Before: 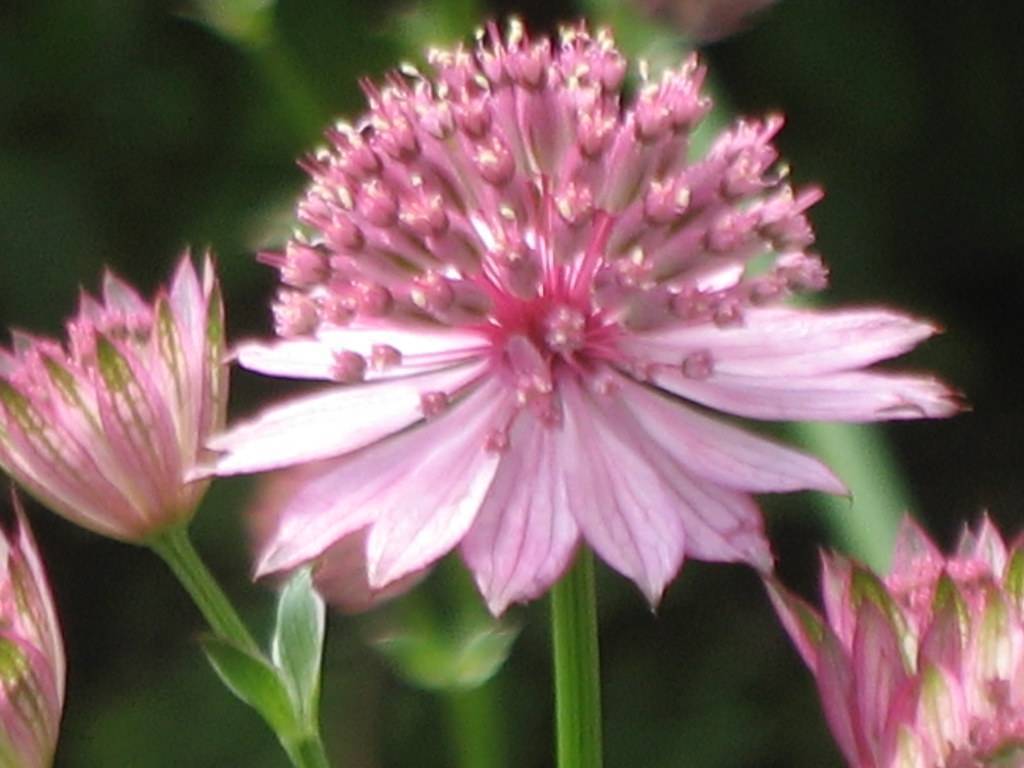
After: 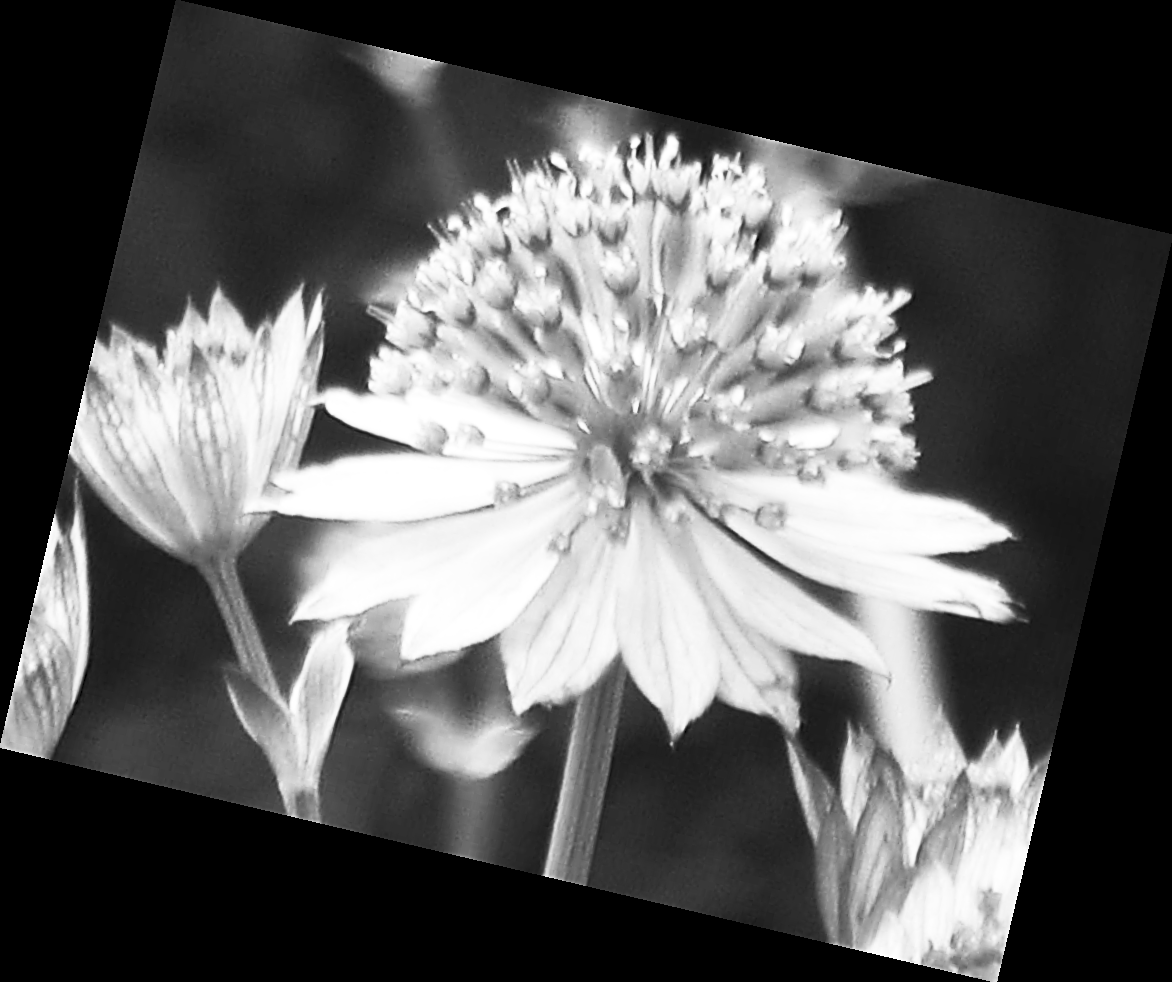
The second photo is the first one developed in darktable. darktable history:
sharpen: on, module defaults
contrast brightness saturation: contrast 0.53, brightness 0.47, saturation -1
white balance: red 0.948, green 1.02, blue 1.176
rotate and perspective: rotation 13.27°, automatic cropping off
